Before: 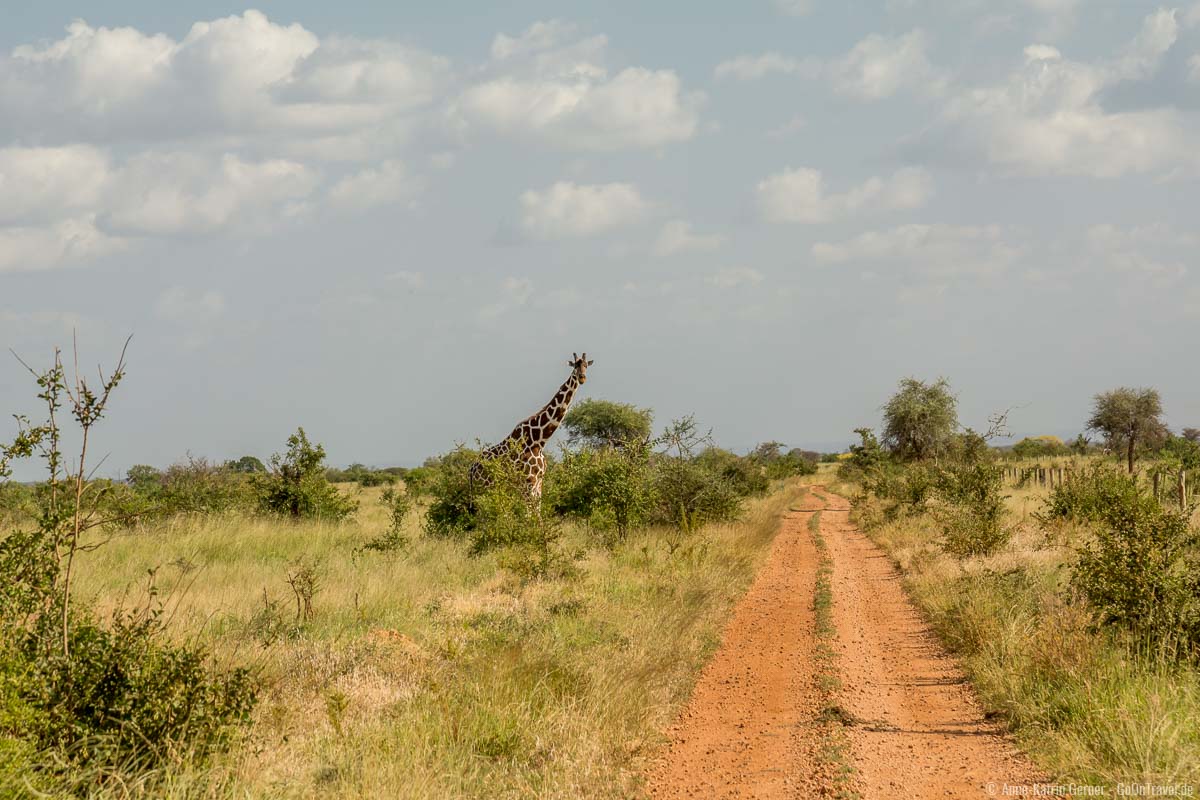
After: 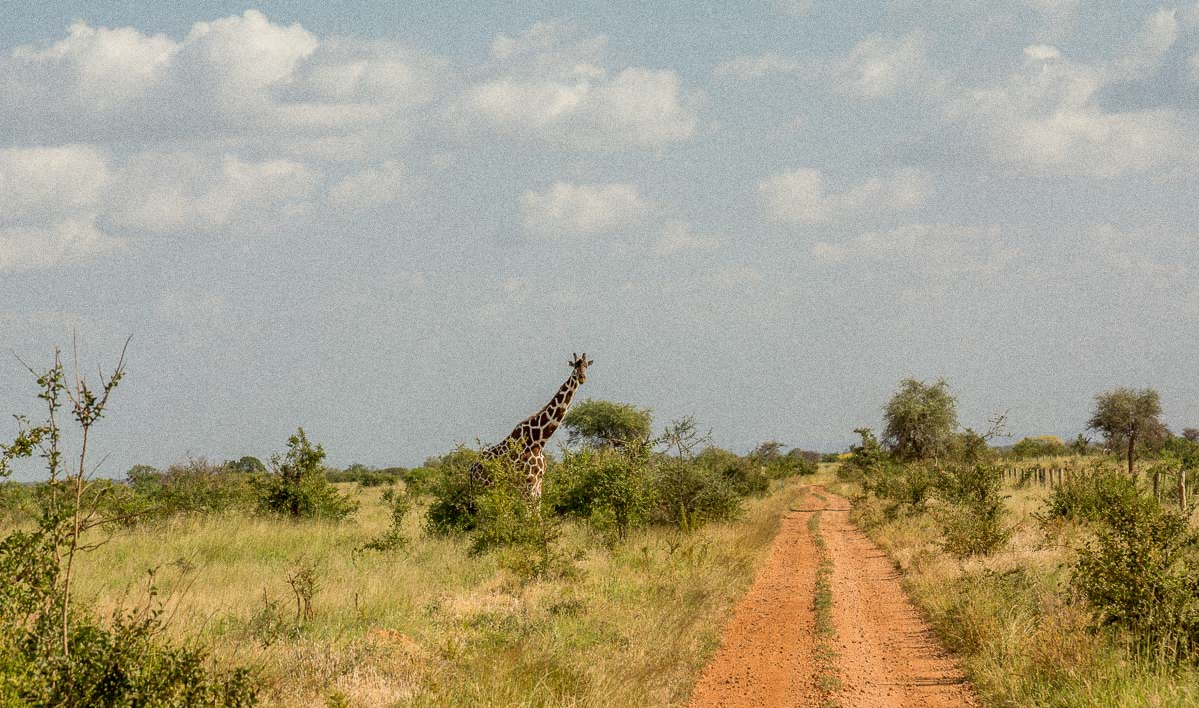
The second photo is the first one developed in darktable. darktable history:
crop and rotate: top 0%, bottom 11.49%
grain: coarseness 0.09 ISO, strength 40%
